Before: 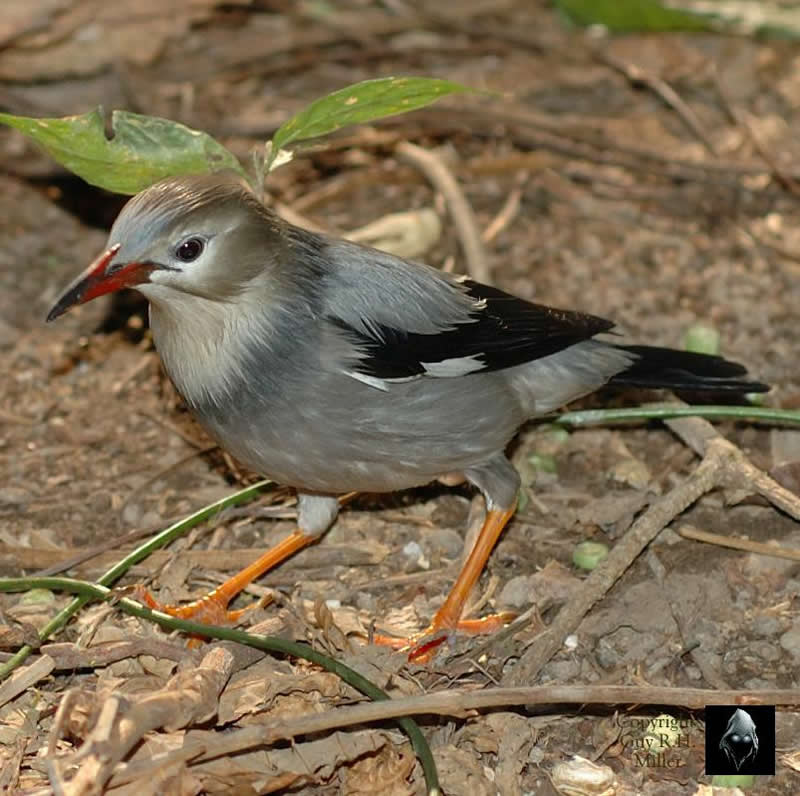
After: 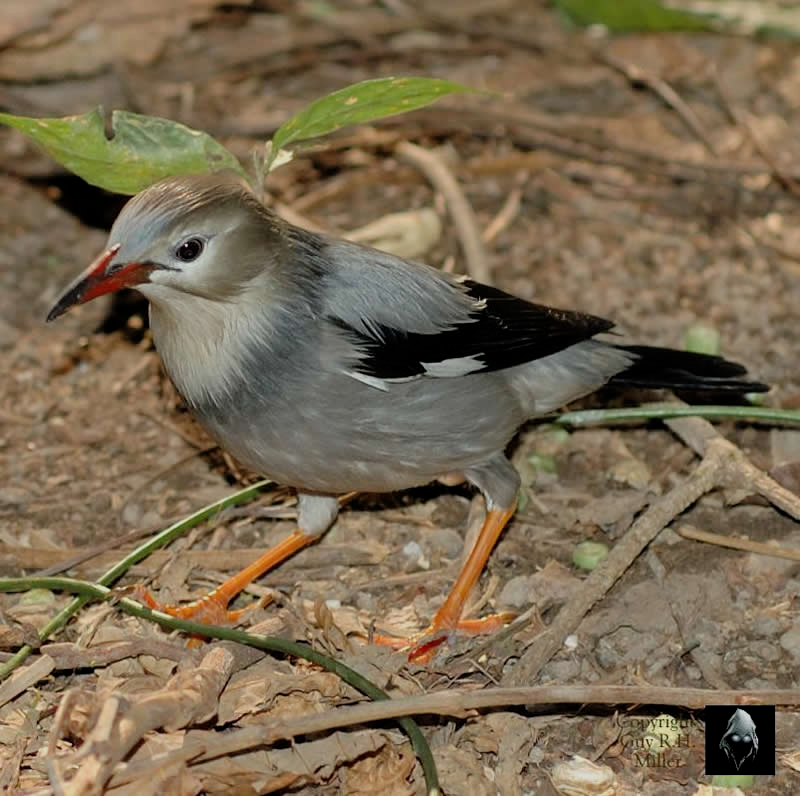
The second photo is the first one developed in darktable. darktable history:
filmic rgb: middle gray luminance 18.37%, black relative exposure -8.91 EV, white relative exposure 3.72 EV, target black luminance 0%, hardness 4.86, latitude 67.47%, contrast 0.958, highlights saturation mix 19.31%, shadows ↔ highlights balance 21.13%
